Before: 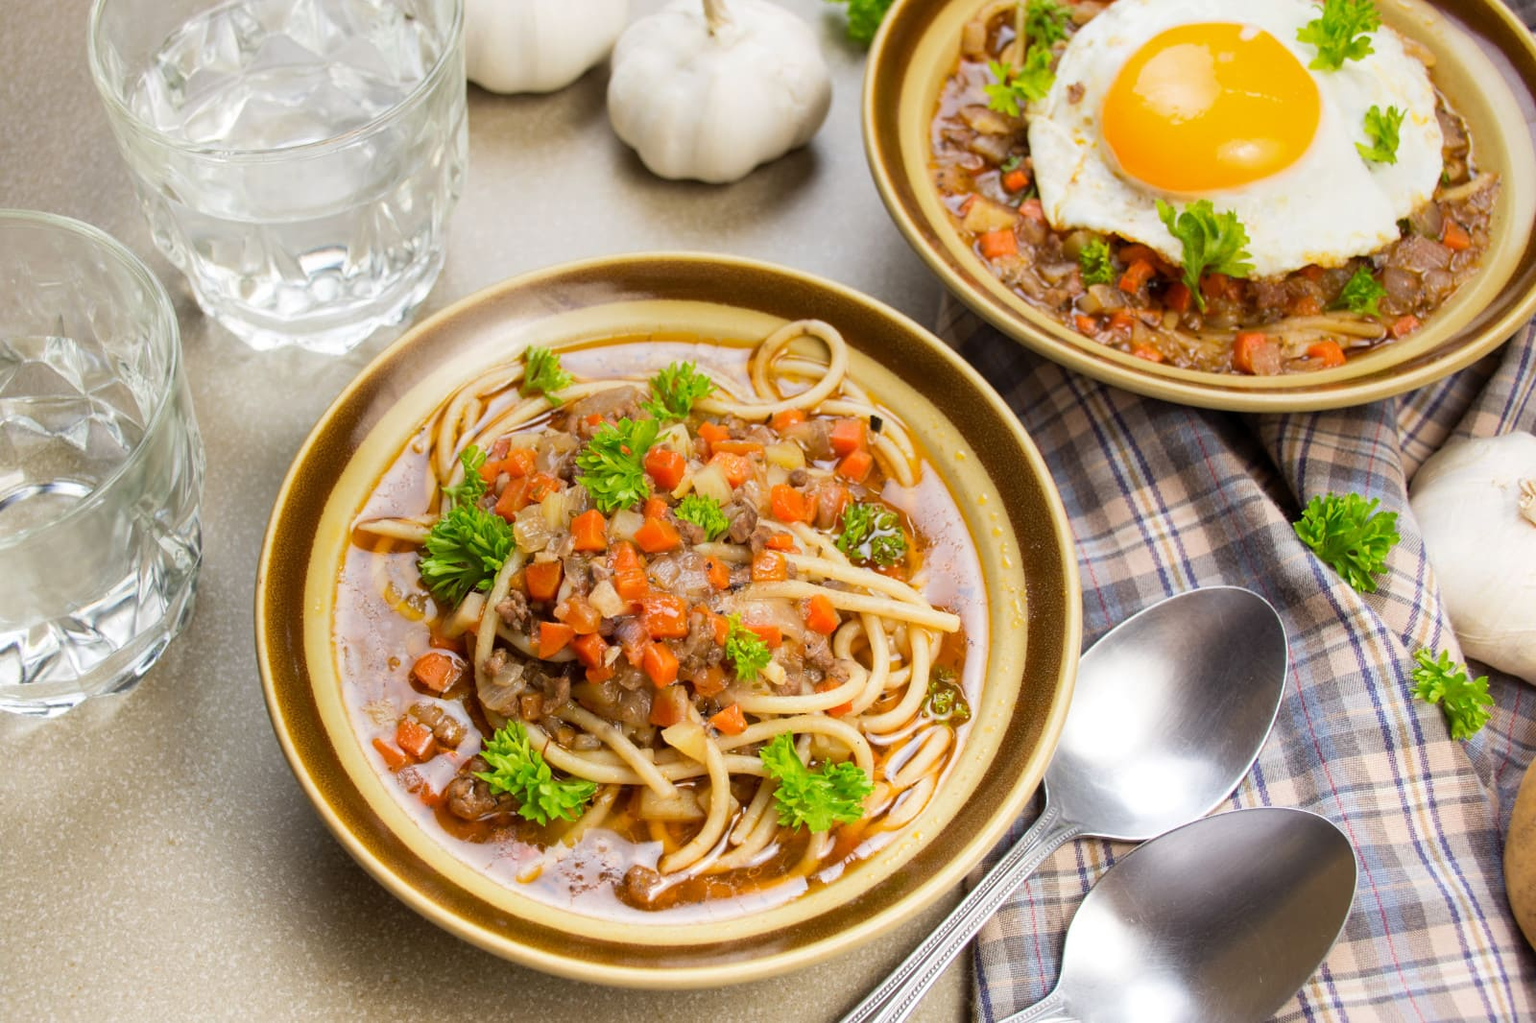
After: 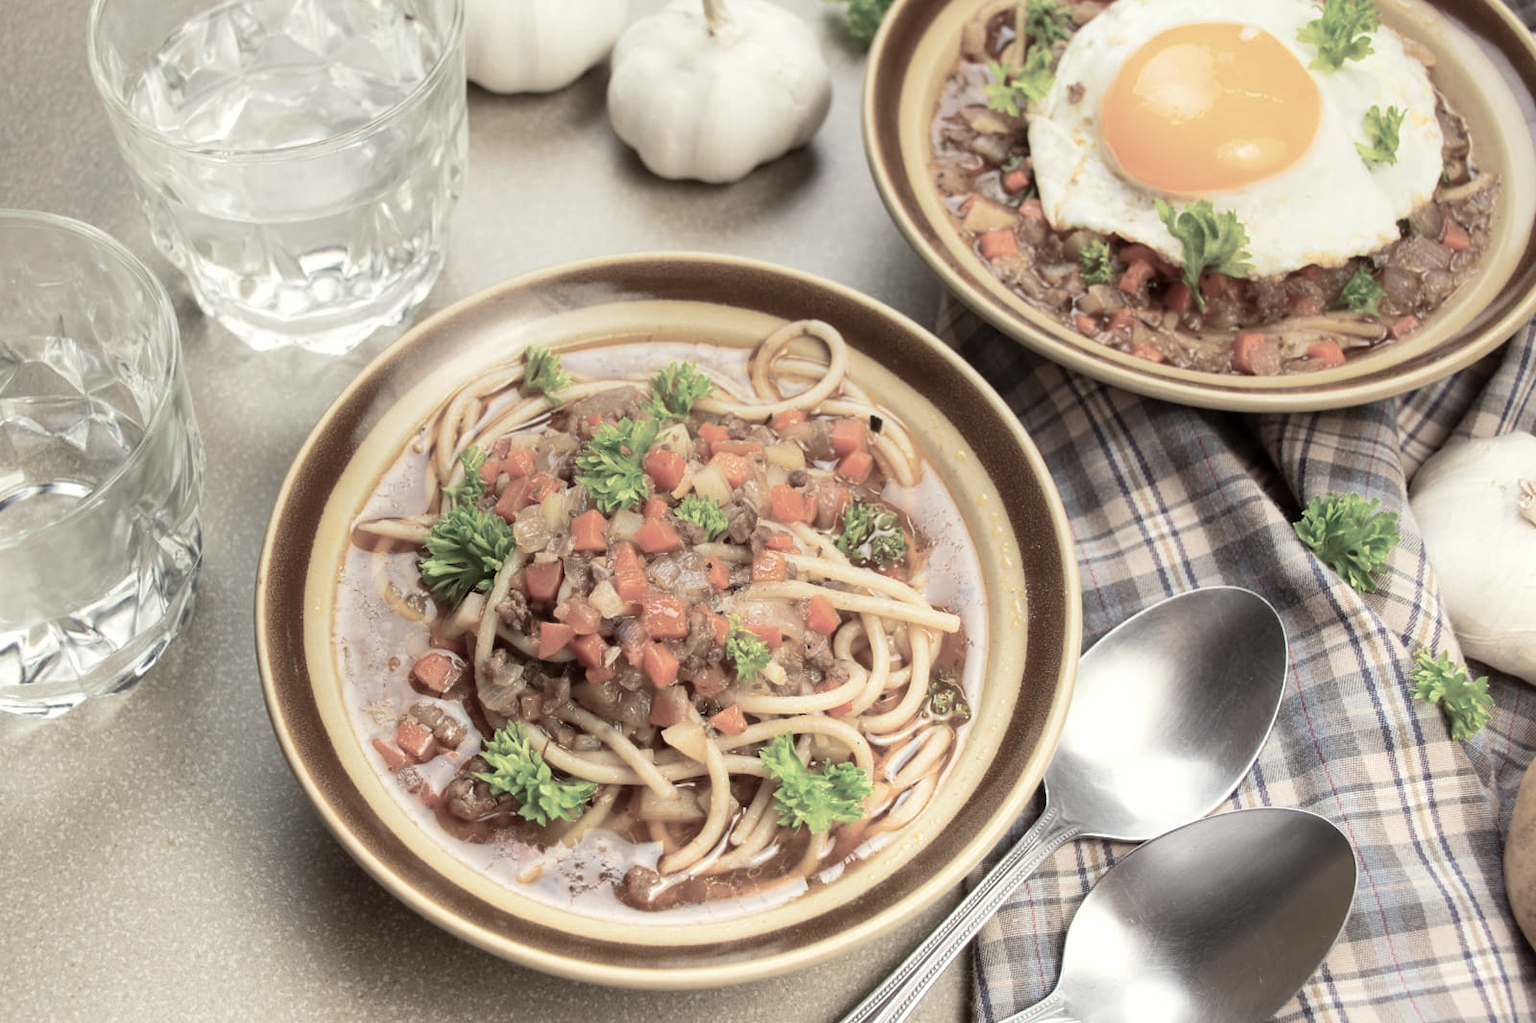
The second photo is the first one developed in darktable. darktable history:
color balance rgb: power › chroma 0.655%, power › hue 60°, highlights gain › luminance 6.051%, highlights gain › chroma 2.515%, highlights gain › hue 91.94°, perceptual saturation grading › global saturation -29.233%, perceptual saturation grading › highlights -20.832%, perceptual saturation grading › mid-tones -23.909%, perceptual saturation grading › shadows -25.17%
